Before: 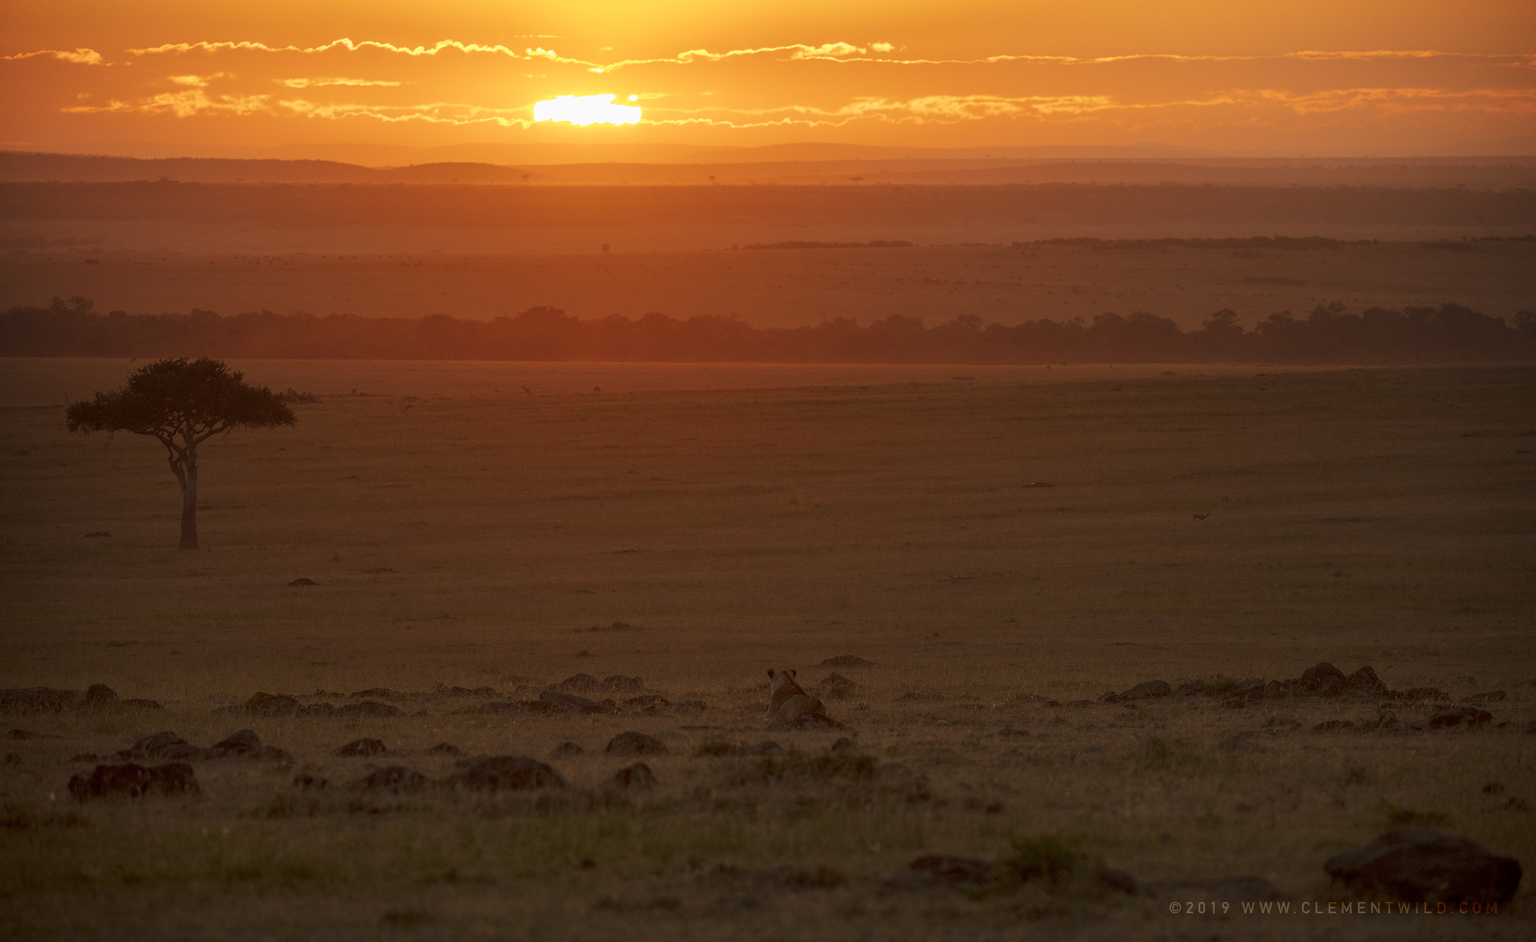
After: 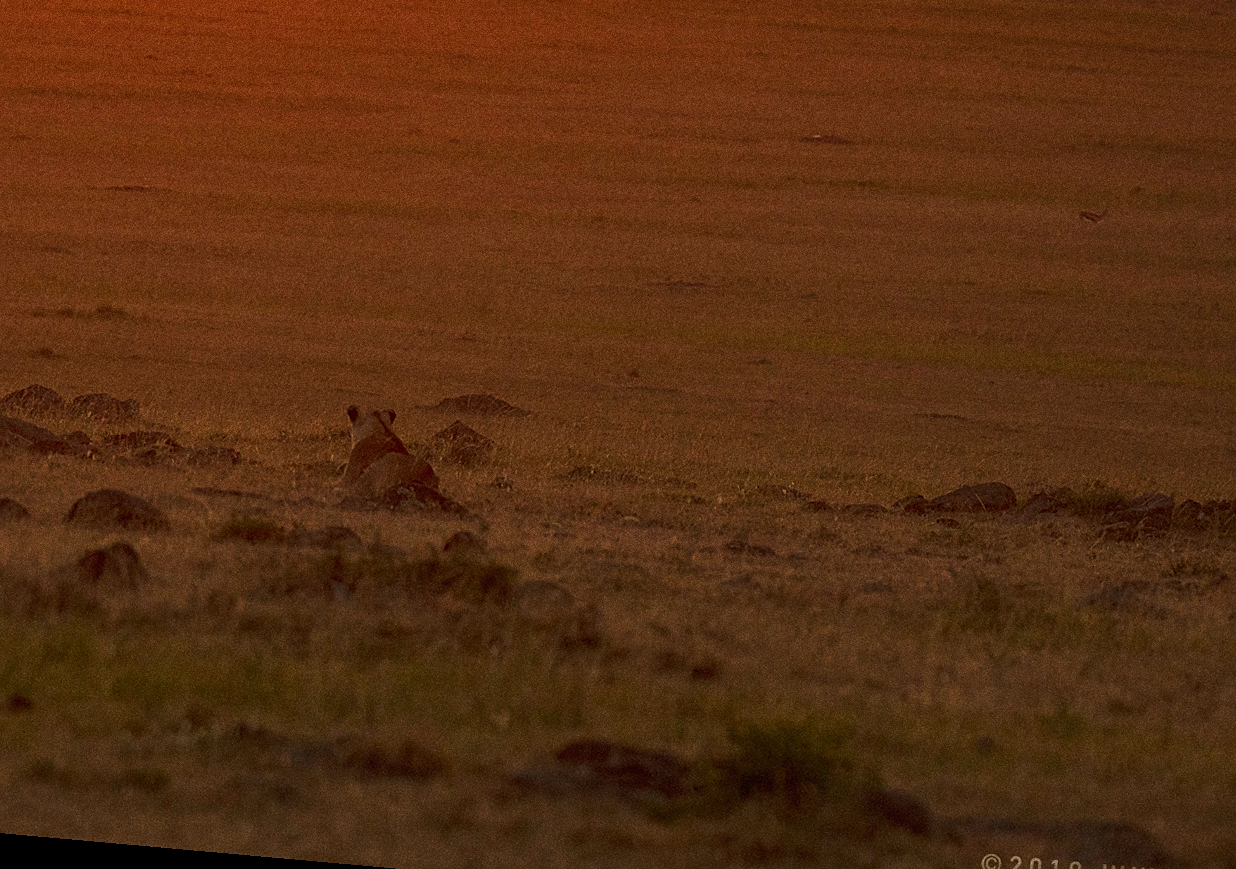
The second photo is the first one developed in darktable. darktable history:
contrast brightness saturation: contrast 0.2, brightness 0.16, saturation 0.22
grain: coarseness 0.09 ISO, strength 40%
sharpen: on, module defaults
crop: left 35.976%, top 45.819%, right 18.162%, bottom 5.807%
rotate and perspective: rotation 5.12°, automatic cropping off
